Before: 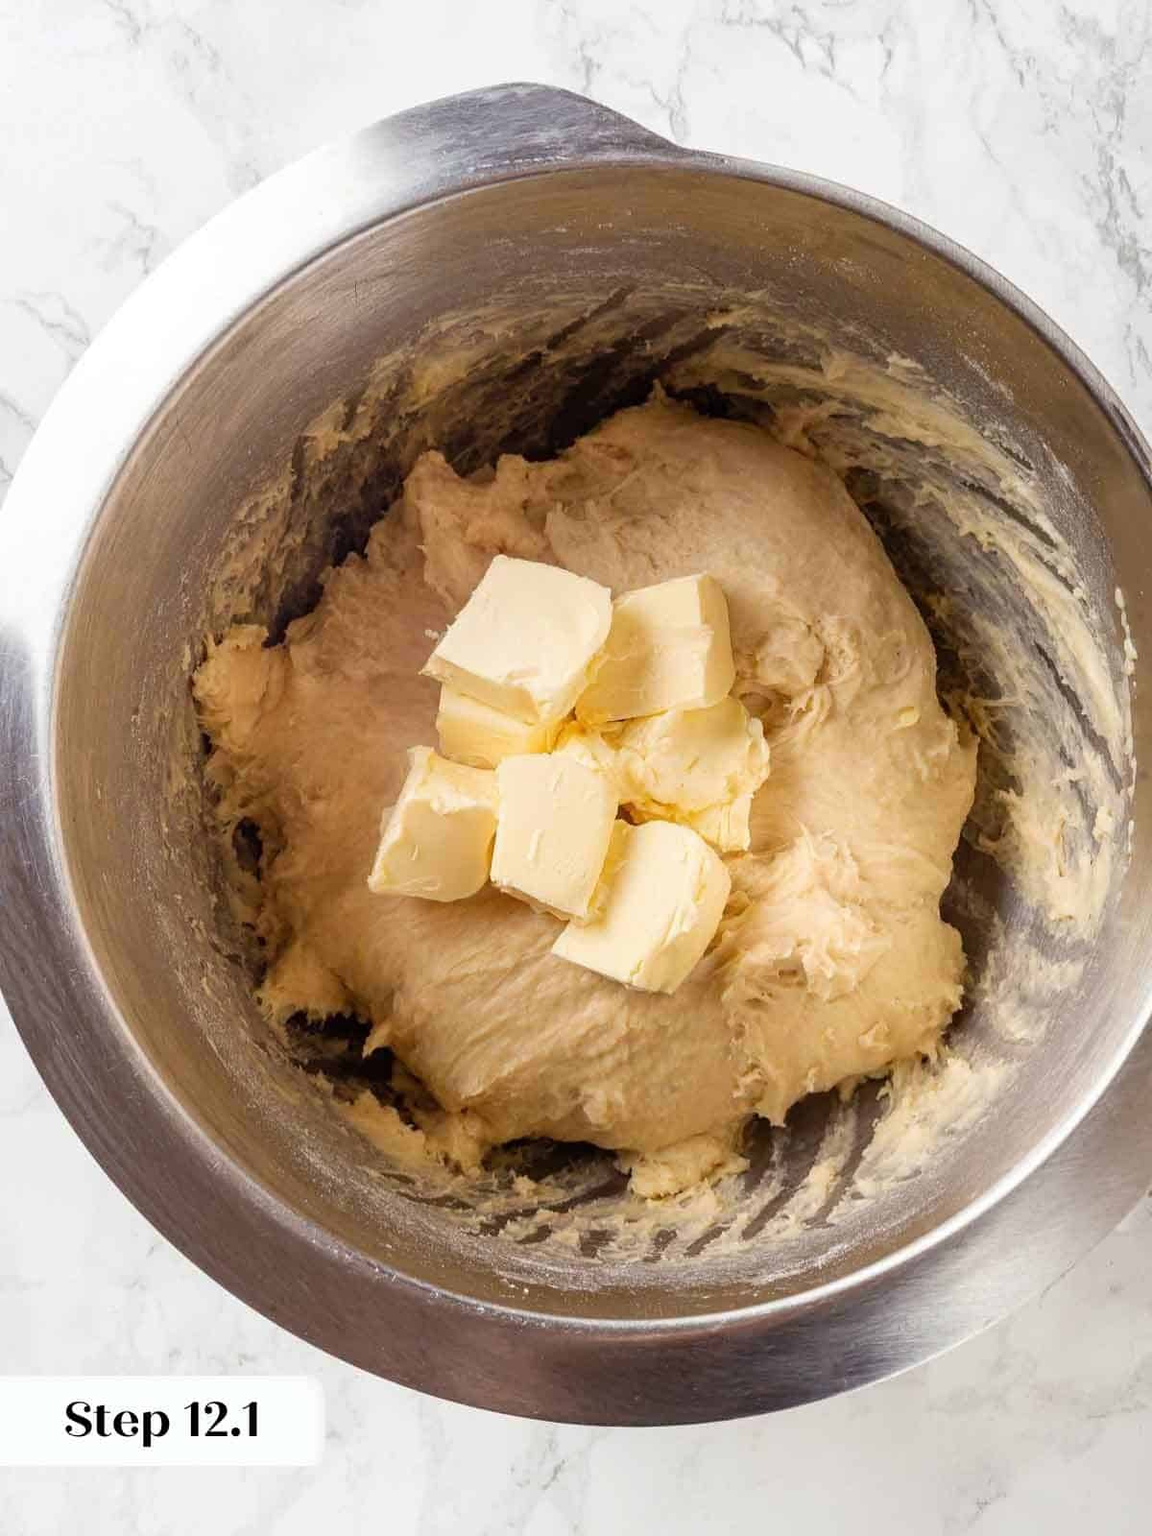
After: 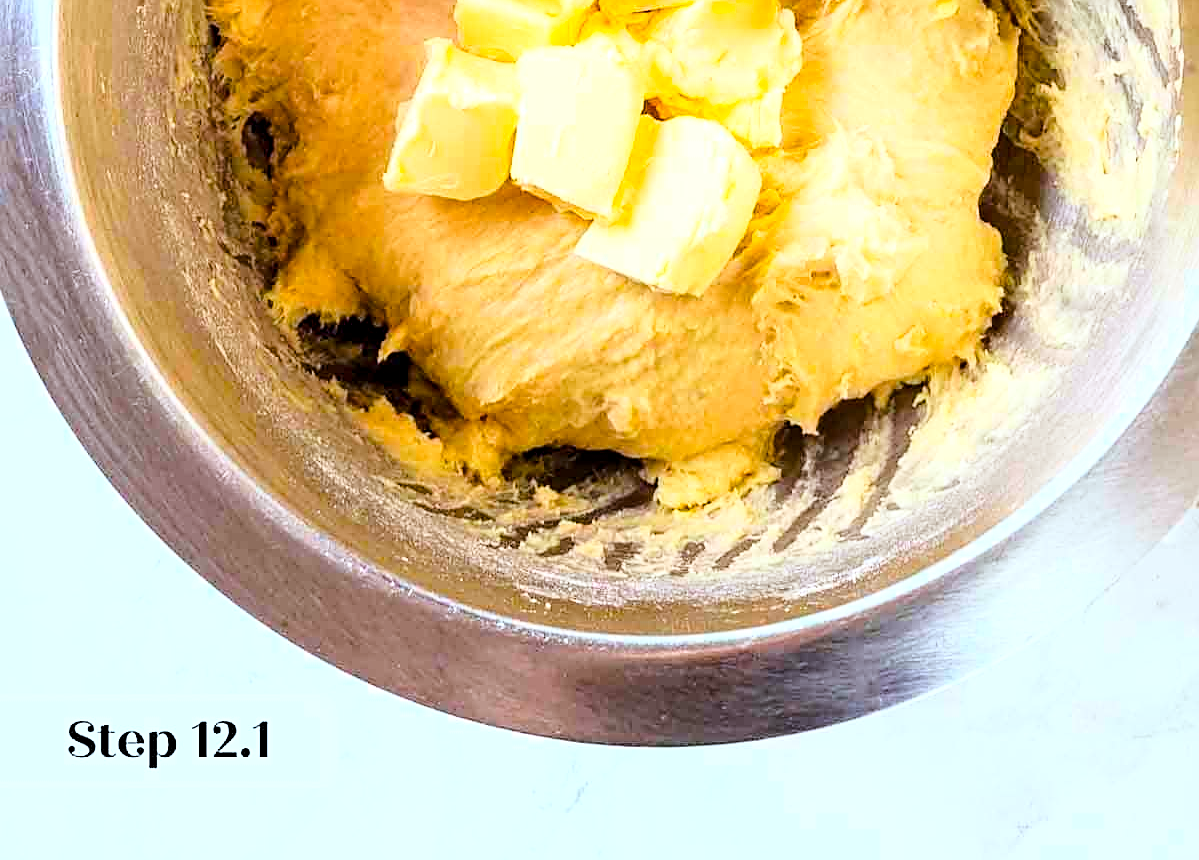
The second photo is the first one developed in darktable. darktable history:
exposure: black level correction 0.001, exposure 0.3 EV, compensate highlight preservation false
base curve: curves: ch0 [(0, 0) (0.028, 0.03) (0.121, 0.232) (0.46, 0.748) (0.859, 0.968) (1, 1)]
color calibration: illuminant Planckian (black body), x 0.368, y 0.361, temperature 4275.92 K
crop and rotate: top 46.237%
color balance rgb: perceptual saturation grading › global saturation 40%, global vibrance 15%
sharpen: on, module defaults
local contrast: highlights 100%, shadows 100%, detail 120%, midtone range 0.2
